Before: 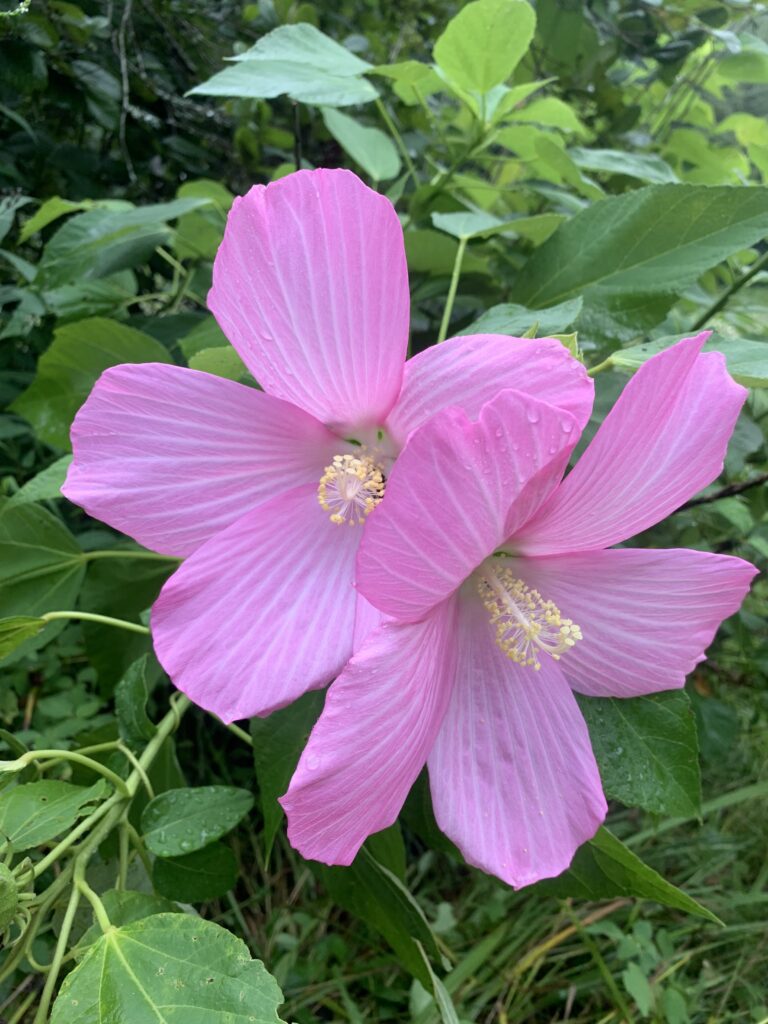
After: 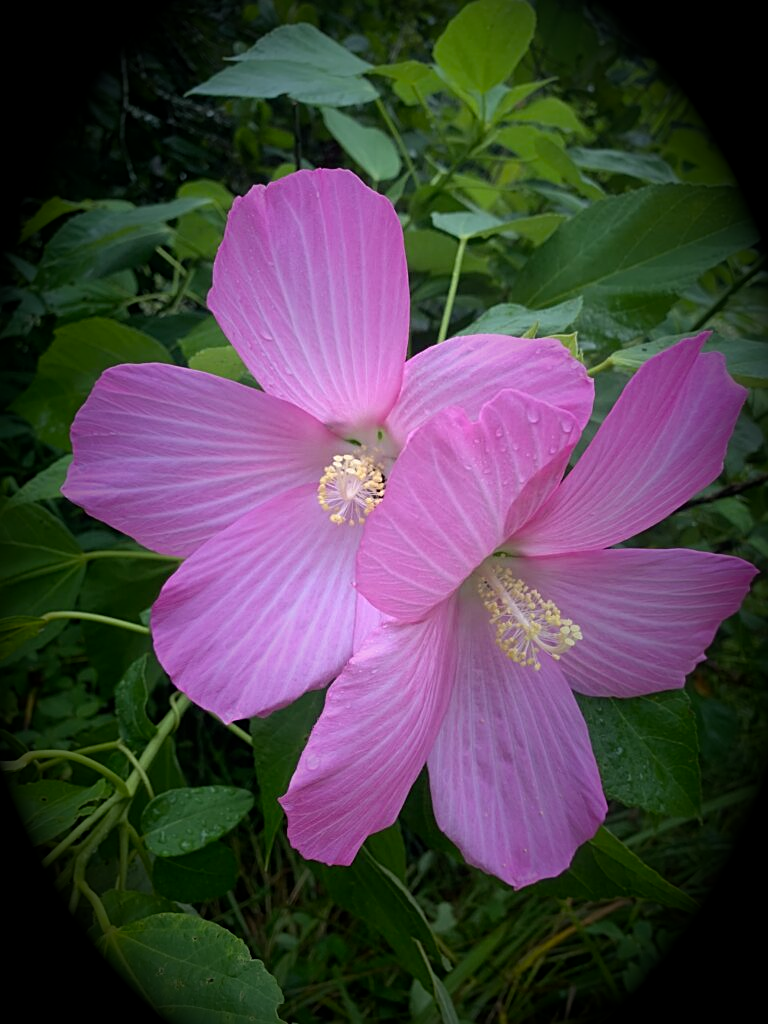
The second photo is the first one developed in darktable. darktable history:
sharpen: on, module defaults
vignetting: fall-off start 15.9%, fall-off radius 100%, brightness -1, saturation 0.5, width/height ratio 0.719
